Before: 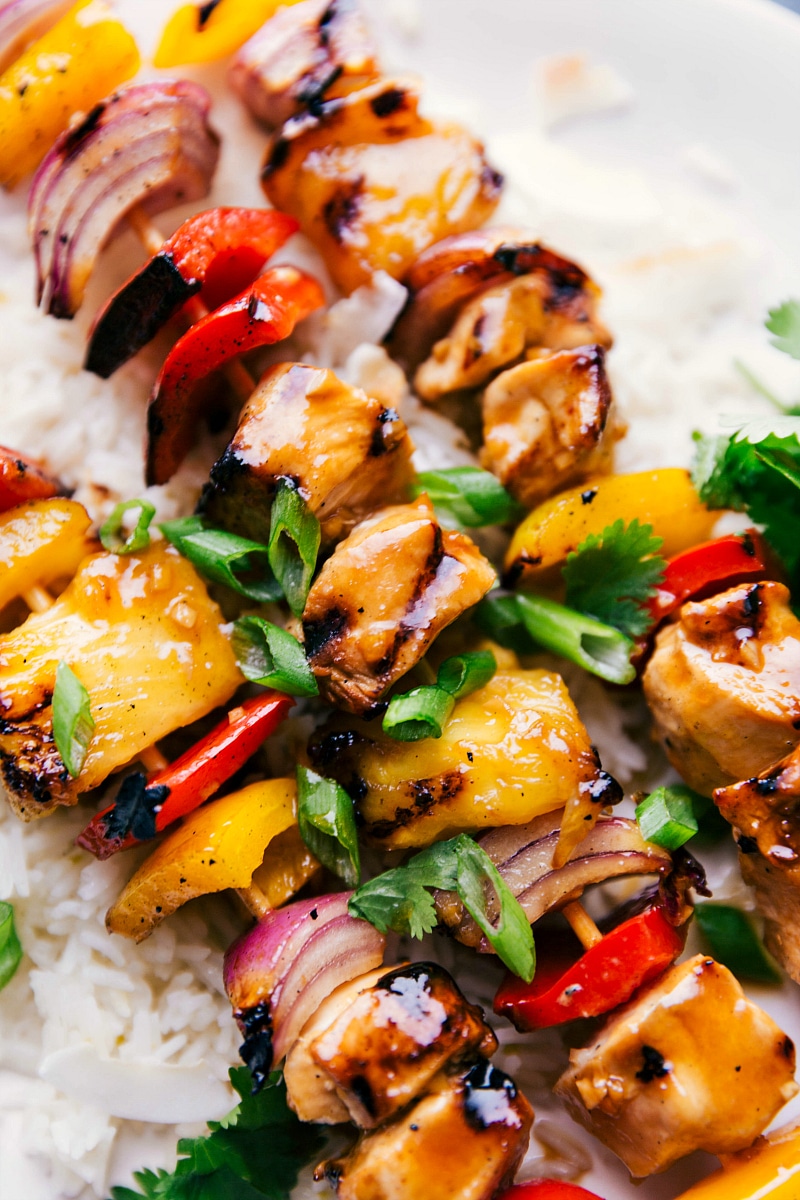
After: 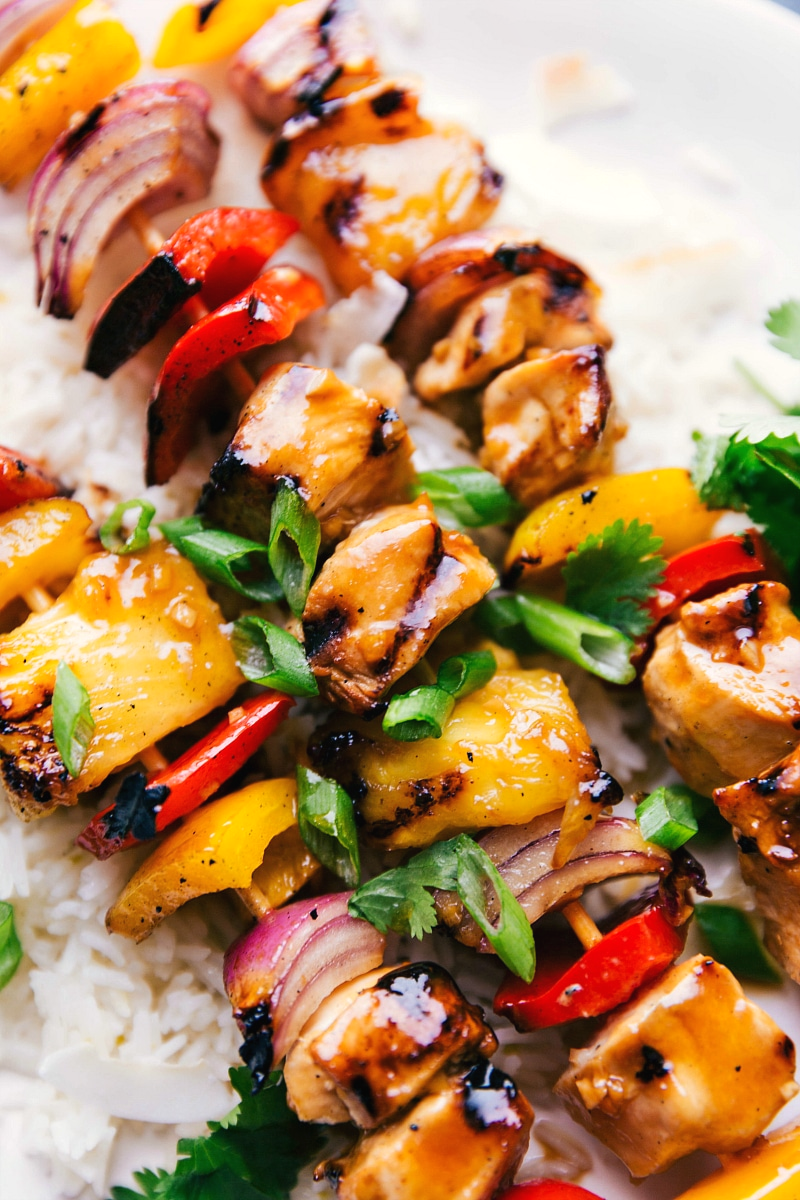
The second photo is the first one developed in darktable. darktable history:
exposure: black level correction -0.001, exposure 0.08 EV, compensate highlight preservation false
local contrast: mode bilateral grid, contrast 100, coarseness 100, detail 91%, midtone range 0.2
